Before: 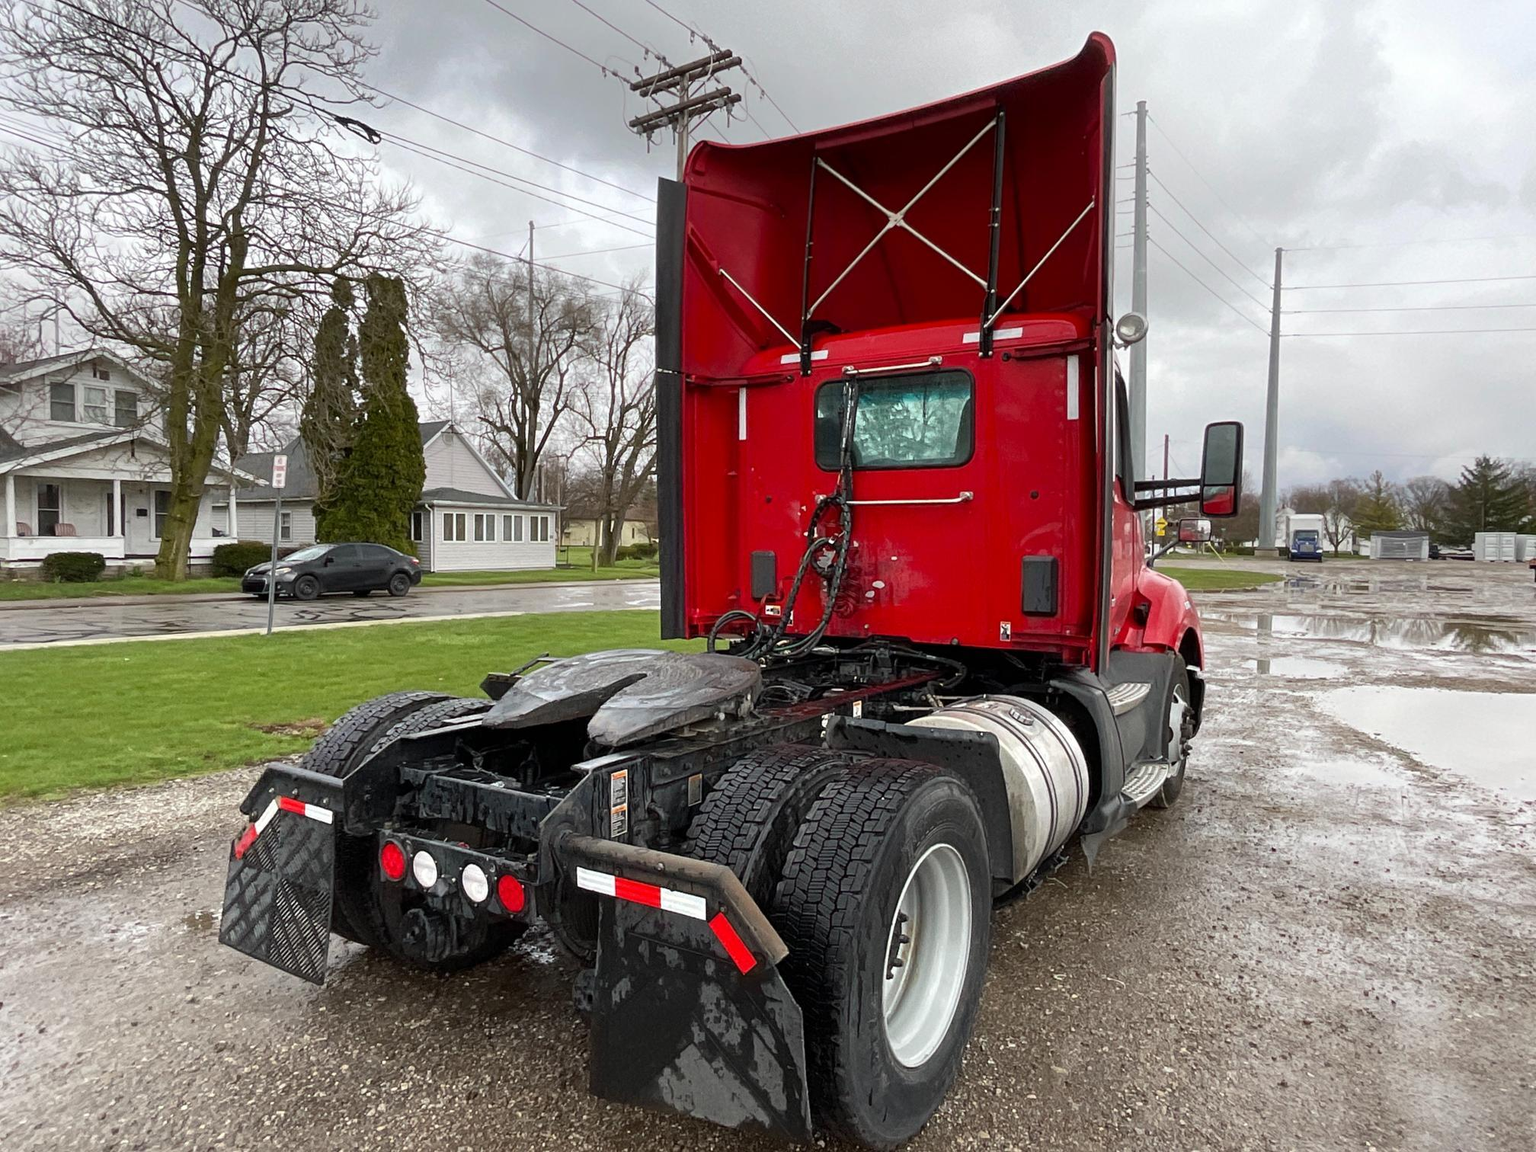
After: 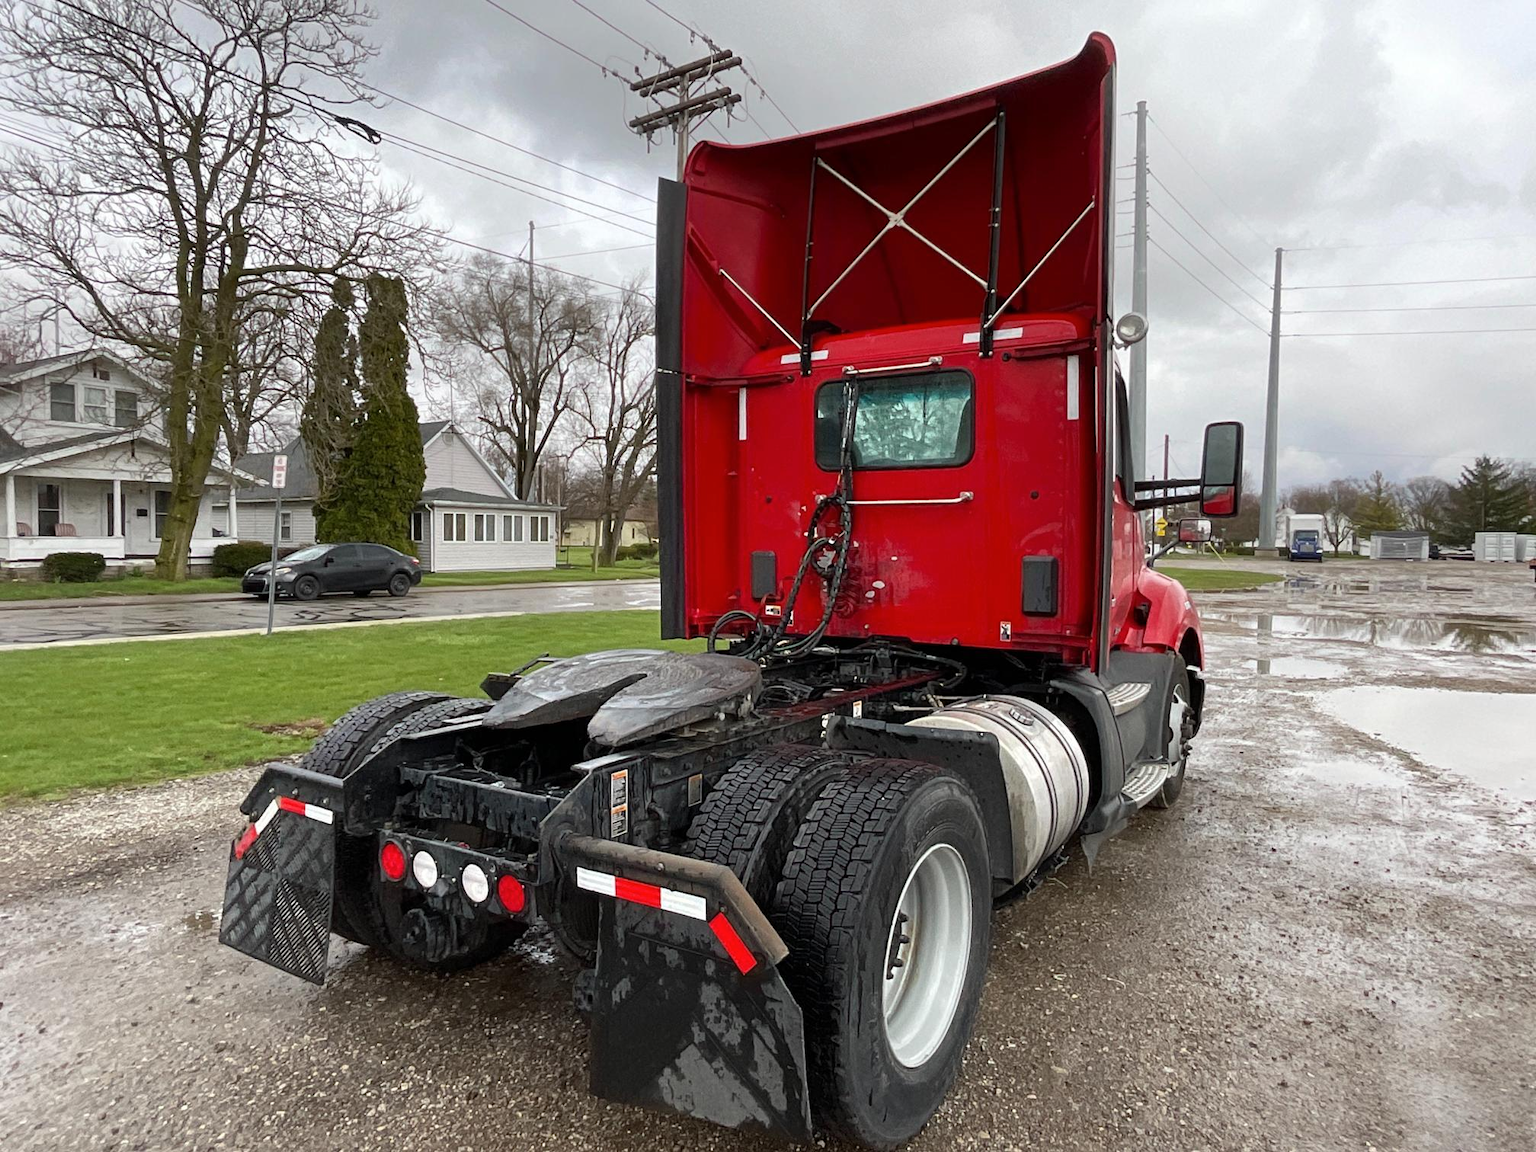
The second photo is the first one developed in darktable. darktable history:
color correction: highlights b* -0.054, saturation 0.985
